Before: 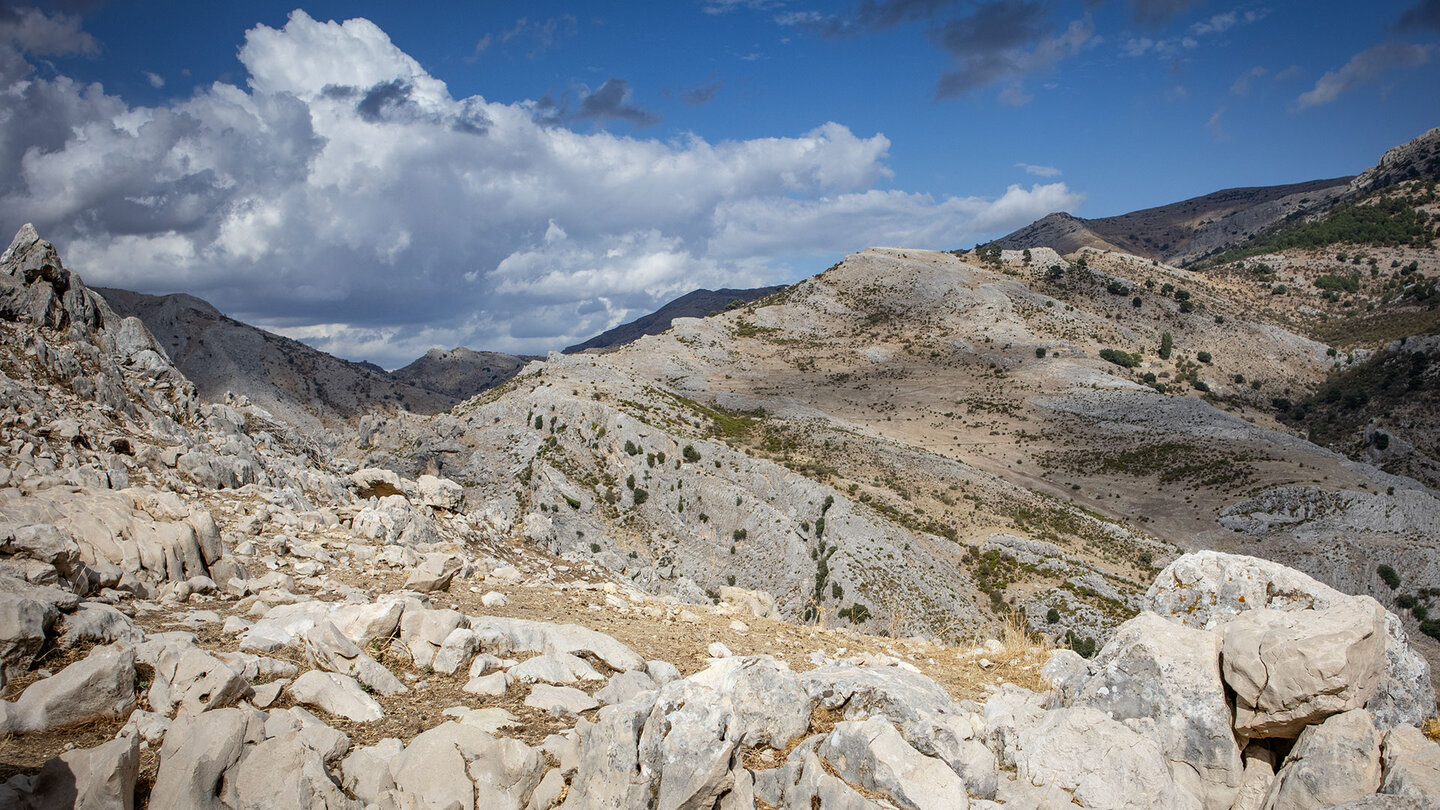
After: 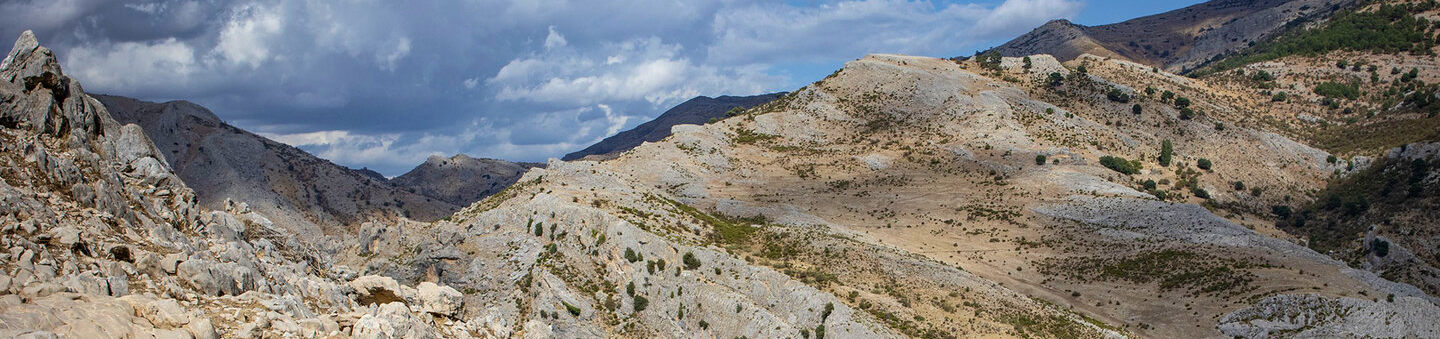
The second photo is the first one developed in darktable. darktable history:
velvia: strength 40%
crop and rotate: top 23.84%, bottom 34.294%
